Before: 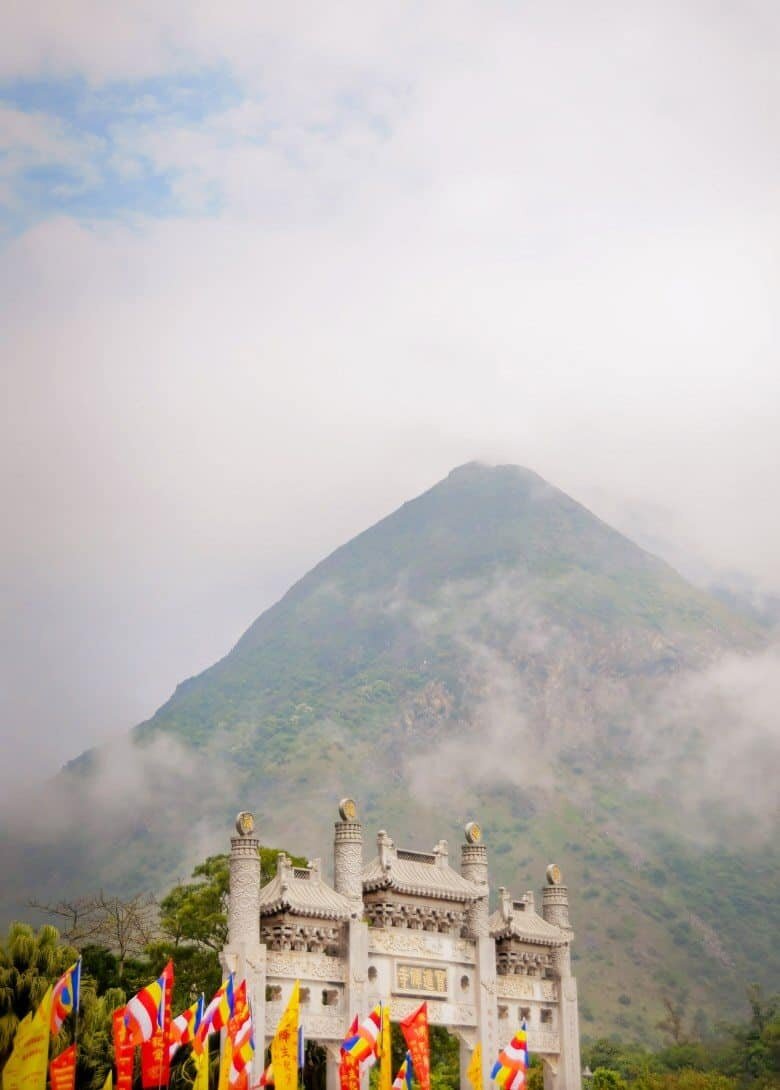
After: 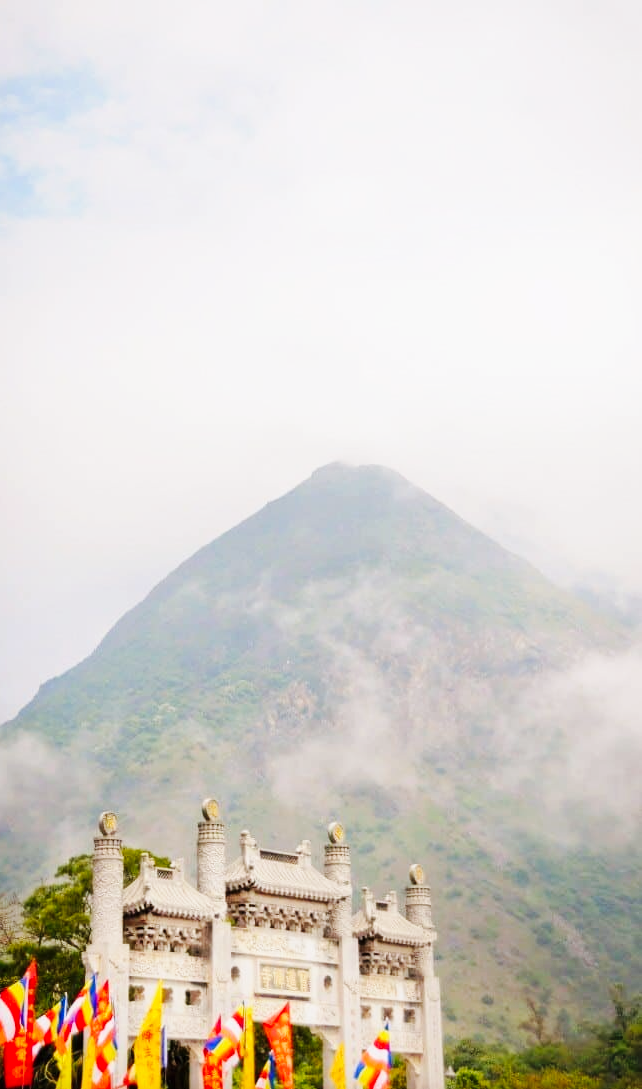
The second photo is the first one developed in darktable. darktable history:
crop: left 17.582%, bottom 0.031%
base curve: curves: ch0 [(0, 0) (0.032, 0.025) (0.121, 0.166) (0.206, 0.329) (0.605, 0.79) (1, 1)], preserve colors none
